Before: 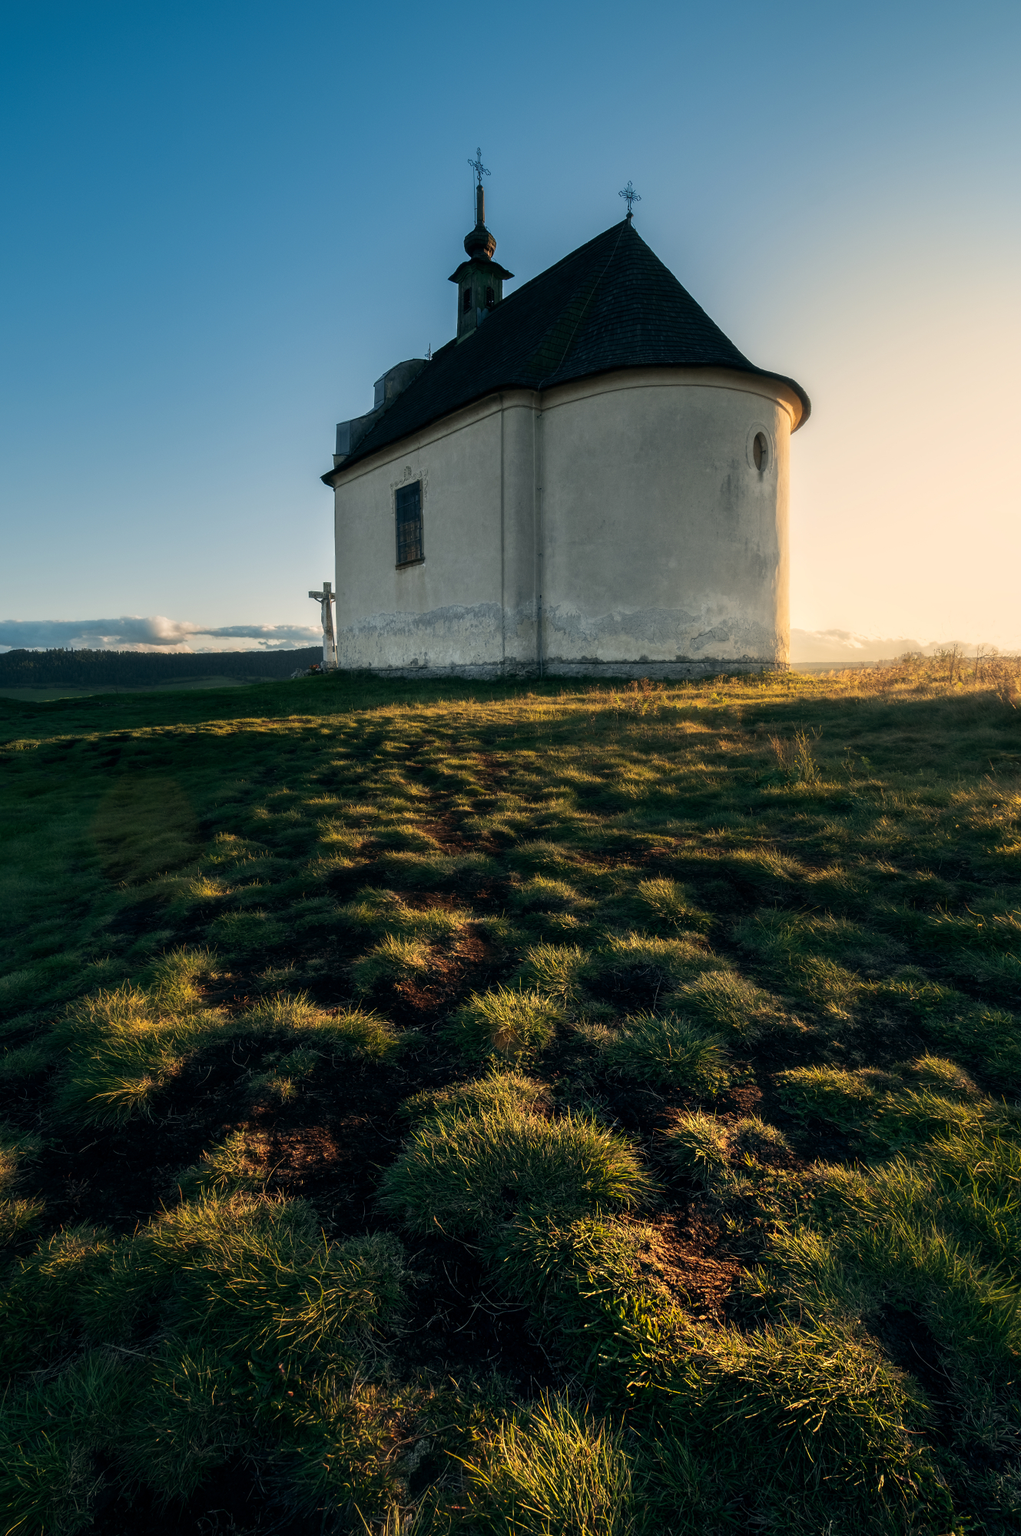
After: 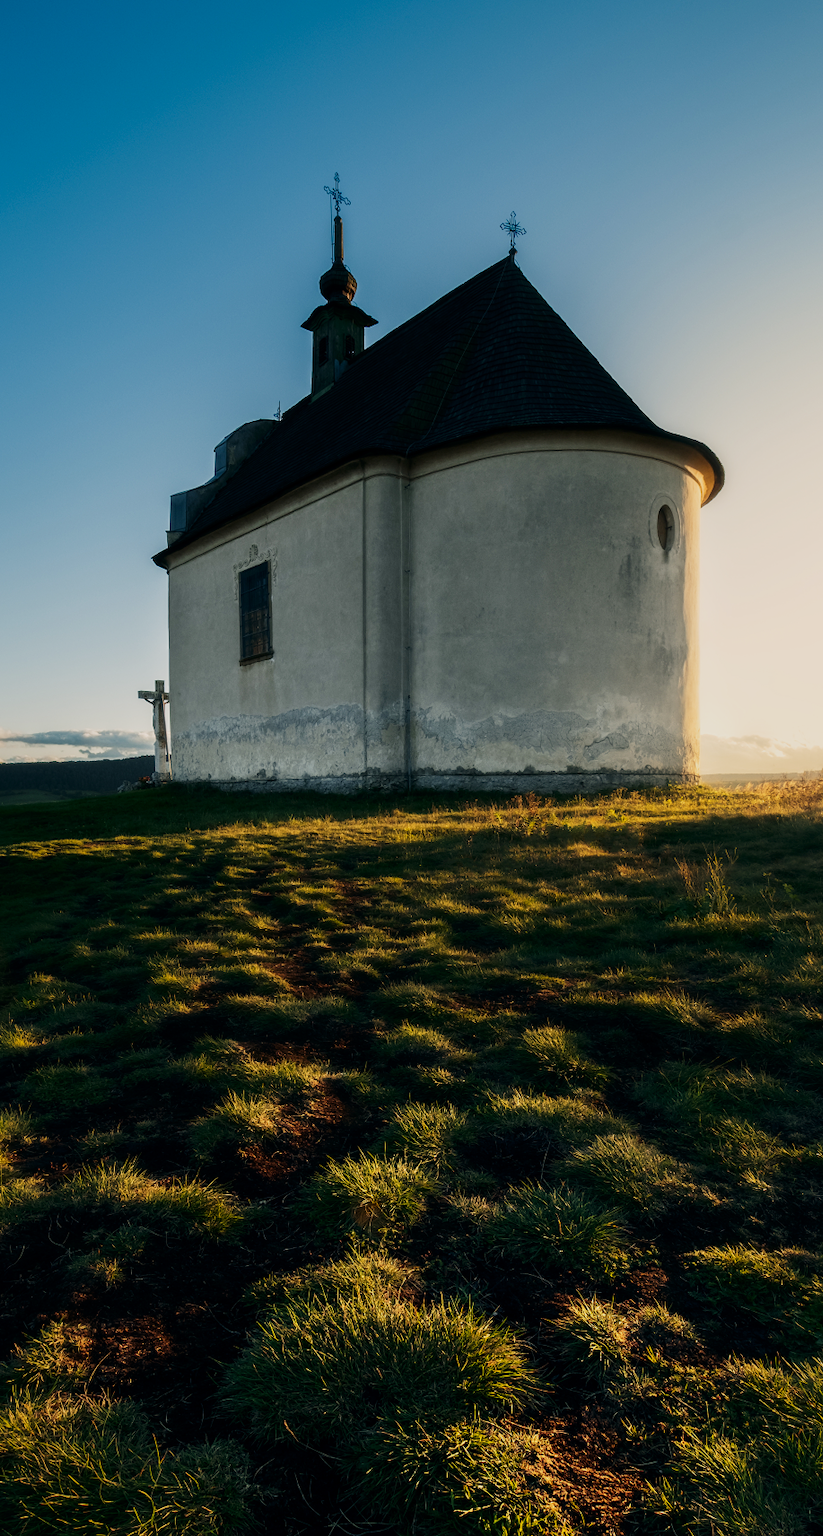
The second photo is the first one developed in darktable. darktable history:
tone curve: curves: ch0 [(0, 0) (0.091, 0.066) (0.184, 0.16) (0.491, 0.519) (0.748, 0.765) (1, 0.919)]; ch1 [(0, 0) (0.179, 0.173) (0.322, 0.32) (0.424, 0.424) (0.502, 0.504) (0.56, 0.575) (0.631, 0.675) (0.777, 0.806) (1, 1)]; ch2 [(0, 0) (0.434, 0.447) (0.497, 0.498) (0.539, 0.566) (0.676, 0.691) (1, 1)], preserve colors none
crop: left 18.684%, right 12.187%, bottom 14.371%
contrast brightness saturation: brightness -0.086
